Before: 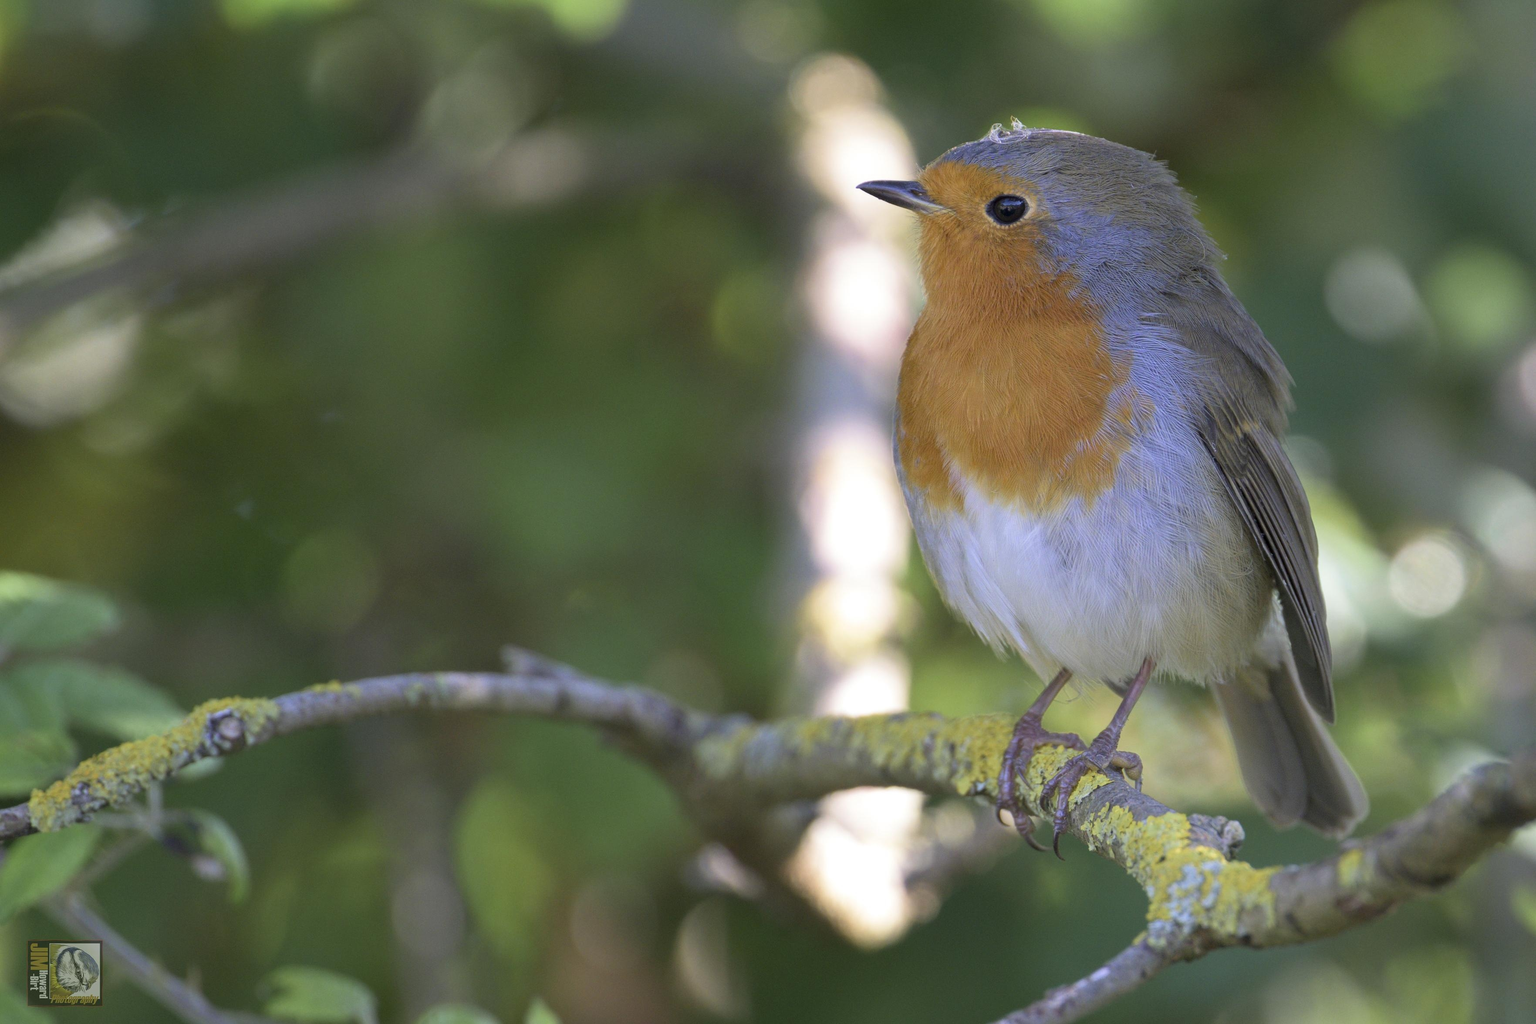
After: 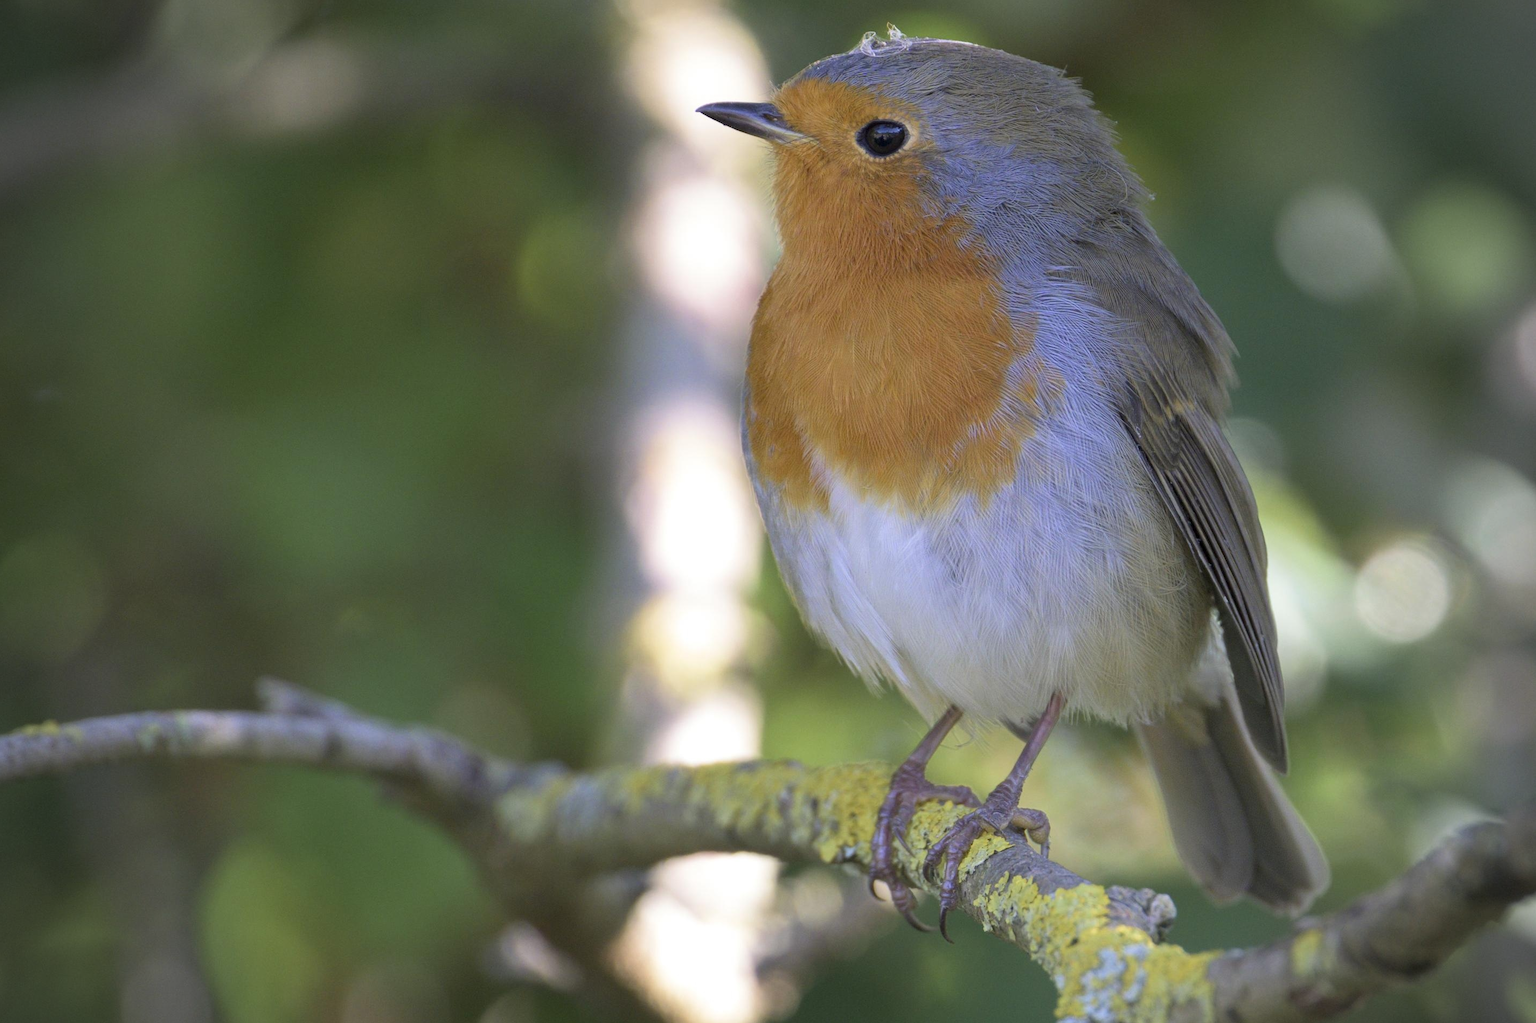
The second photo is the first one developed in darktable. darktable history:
crop: left 19.159%, top 9.58%, bottom 9.58%
vignetting: fall-off start 79.88%
